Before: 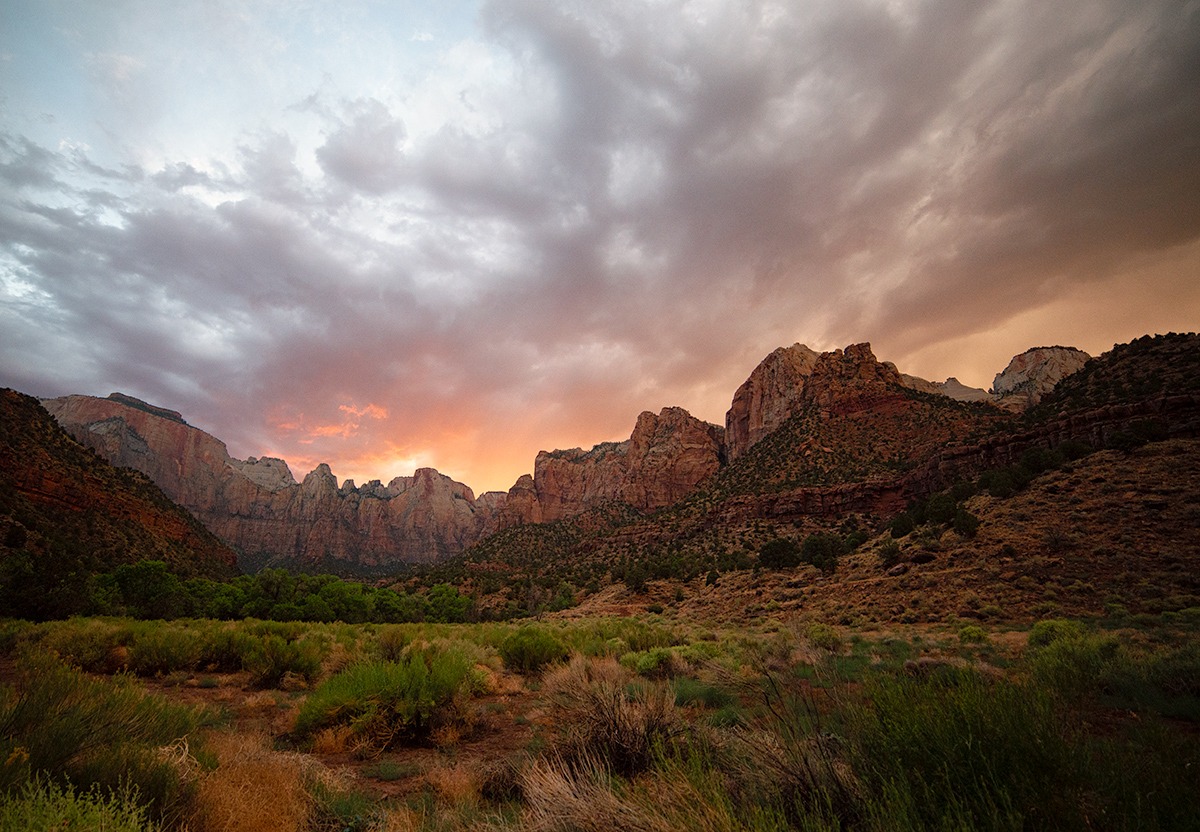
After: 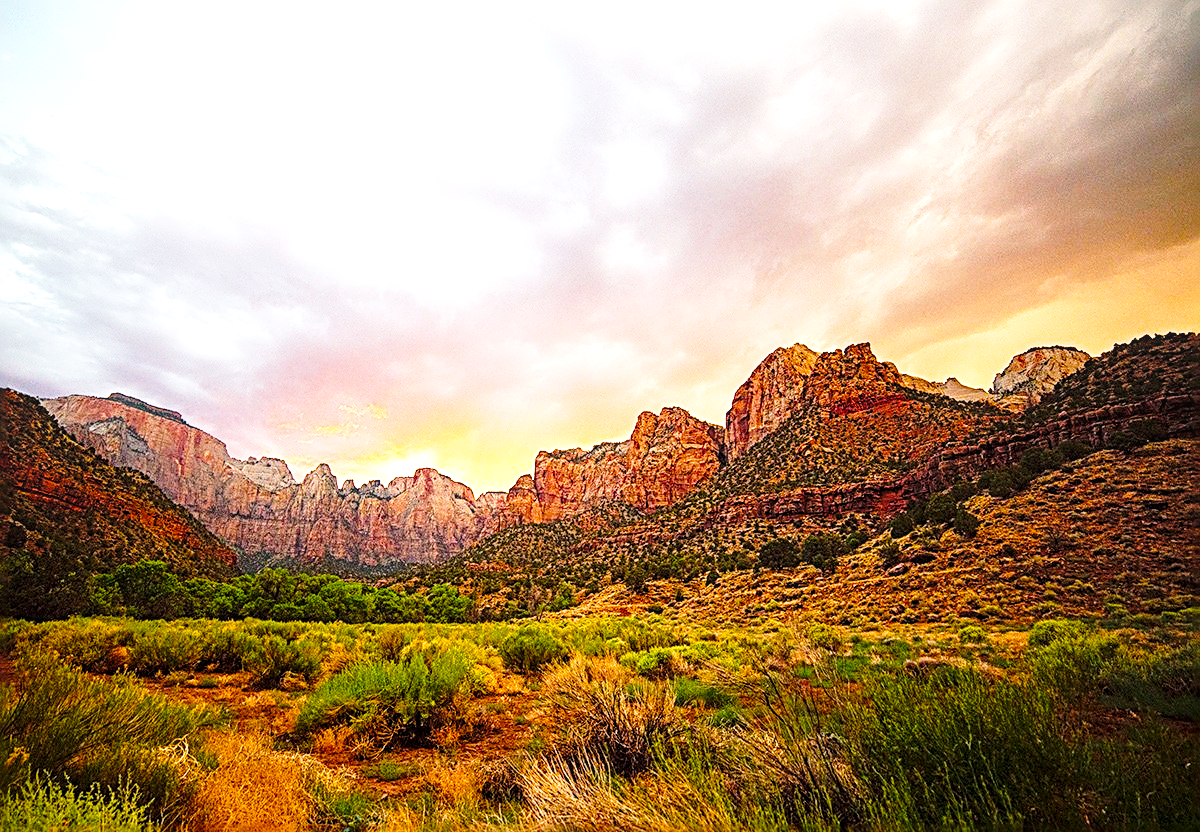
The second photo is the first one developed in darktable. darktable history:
local contrast: on, module defaults
sharpen: radius 3.025, amount 0.757
color balance rgb: linear chroma grading › global chroma 15%, perceptual saturation grading › global saturation 30%
exposure: black level correction 0, exposure 1.2 EV, compensate exposure bias true, compensate highlight preservation false
base curve: curves: ch0 [(0, 0) (0.028, 0.03) (0.121, 0.232) (0.46, 0.748) (0.859, 0.968) (1, 1)], preserve colors none
